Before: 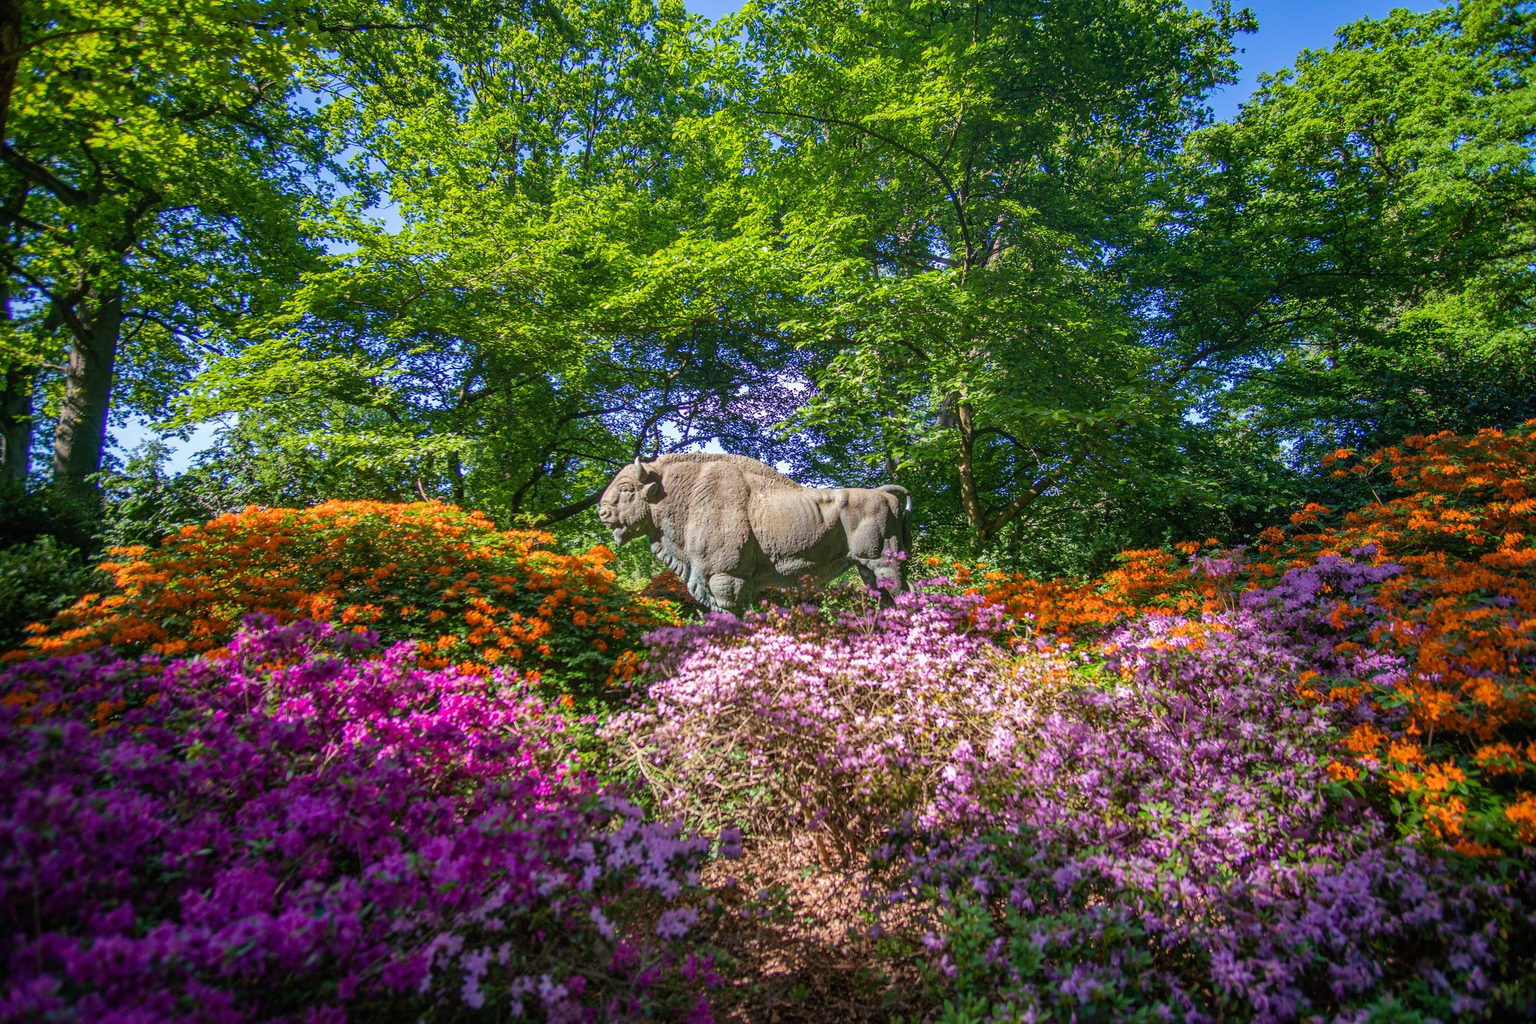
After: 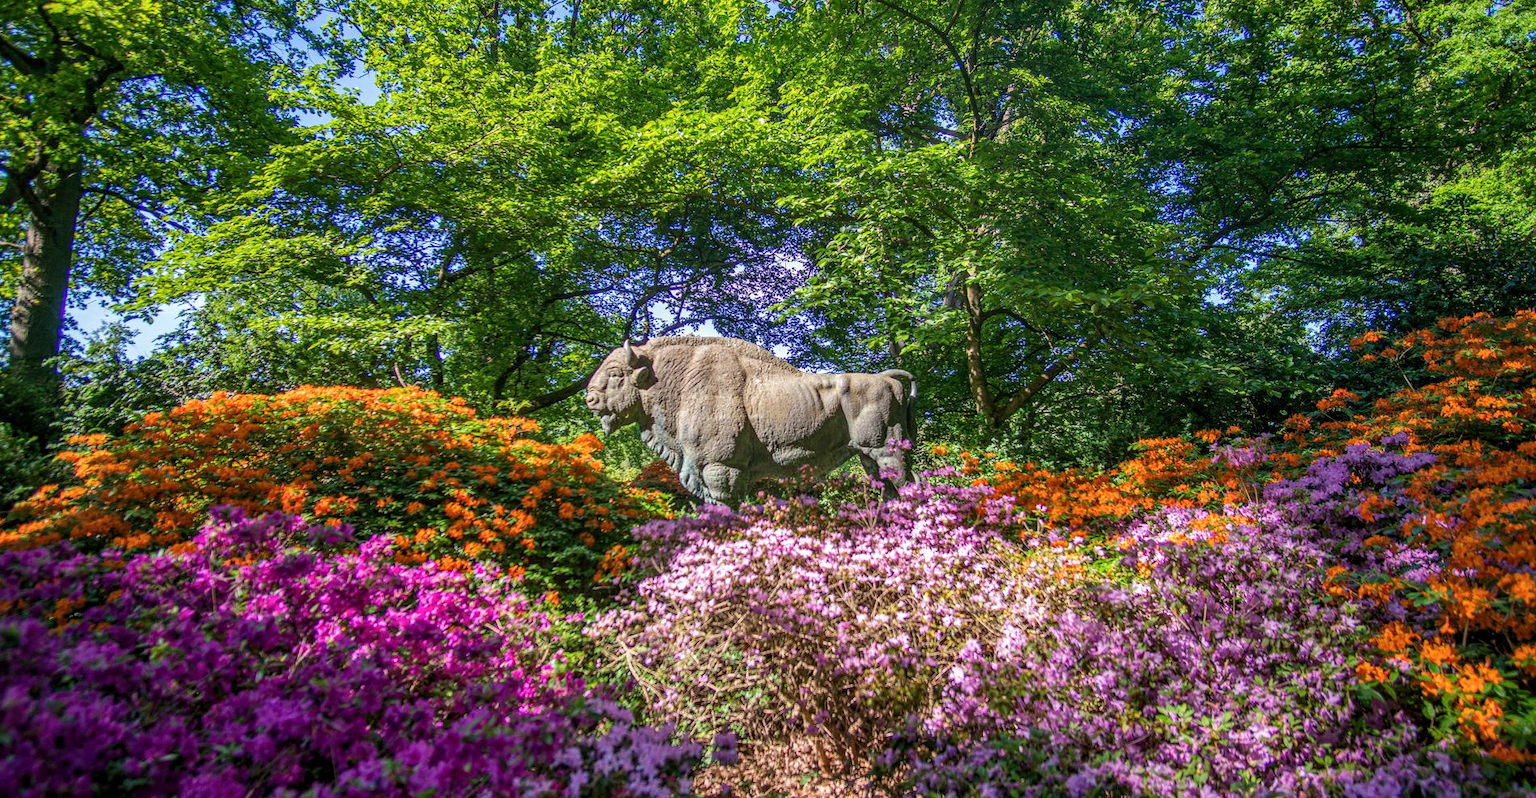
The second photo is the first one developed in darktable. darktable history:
local contrast: on, module defaults
crop and rotate: left 2.9%, top 13.326%, right 2.499%, bottom 12.904%
